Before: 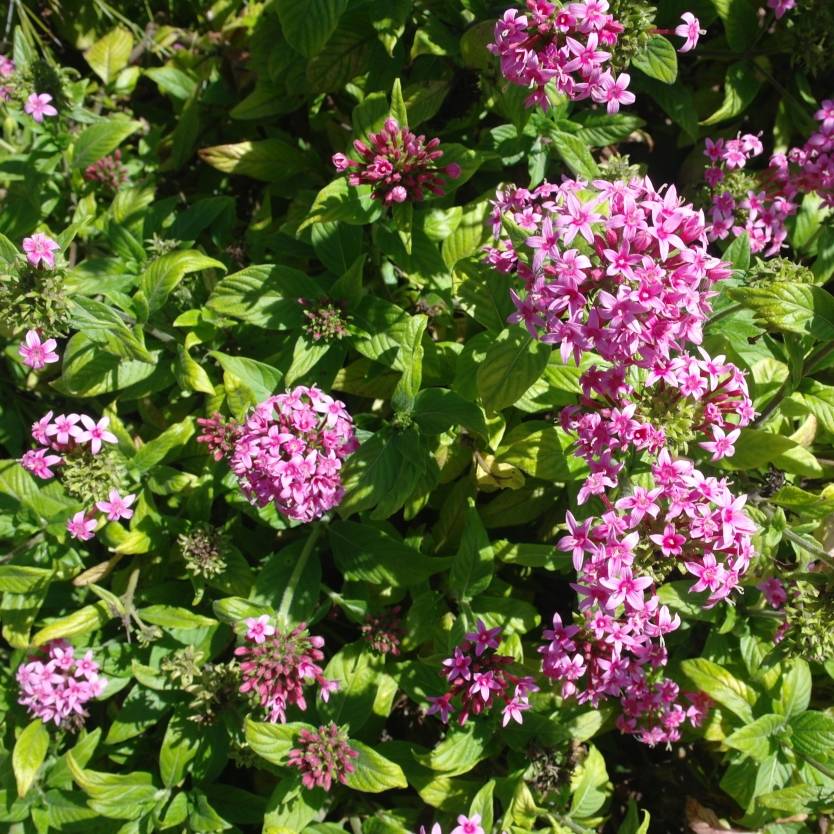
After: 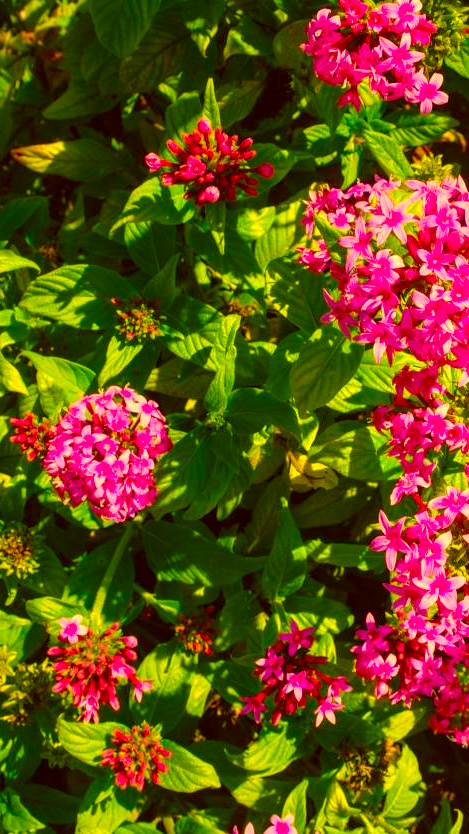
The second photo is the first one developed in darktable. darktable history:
crop and rotate: left 22.516%, right 21.234%
color balance rgb: perceptual saturation grading › global saturation 35%, perceptual saturation grading › highlights -30%, perceptual saturation grading › shadows 35%, perceptual brilliance grading › global brilliance 3%, perceptual brilliance grading › highlights -3%, perceptual brilliance grading › shadows 3%
color correction: highlights a* 10.44, highlights b* 30.04, shadows a* 2.73, shadows b* 17.51, saturation 1.72
local contrast: on, module defaults
